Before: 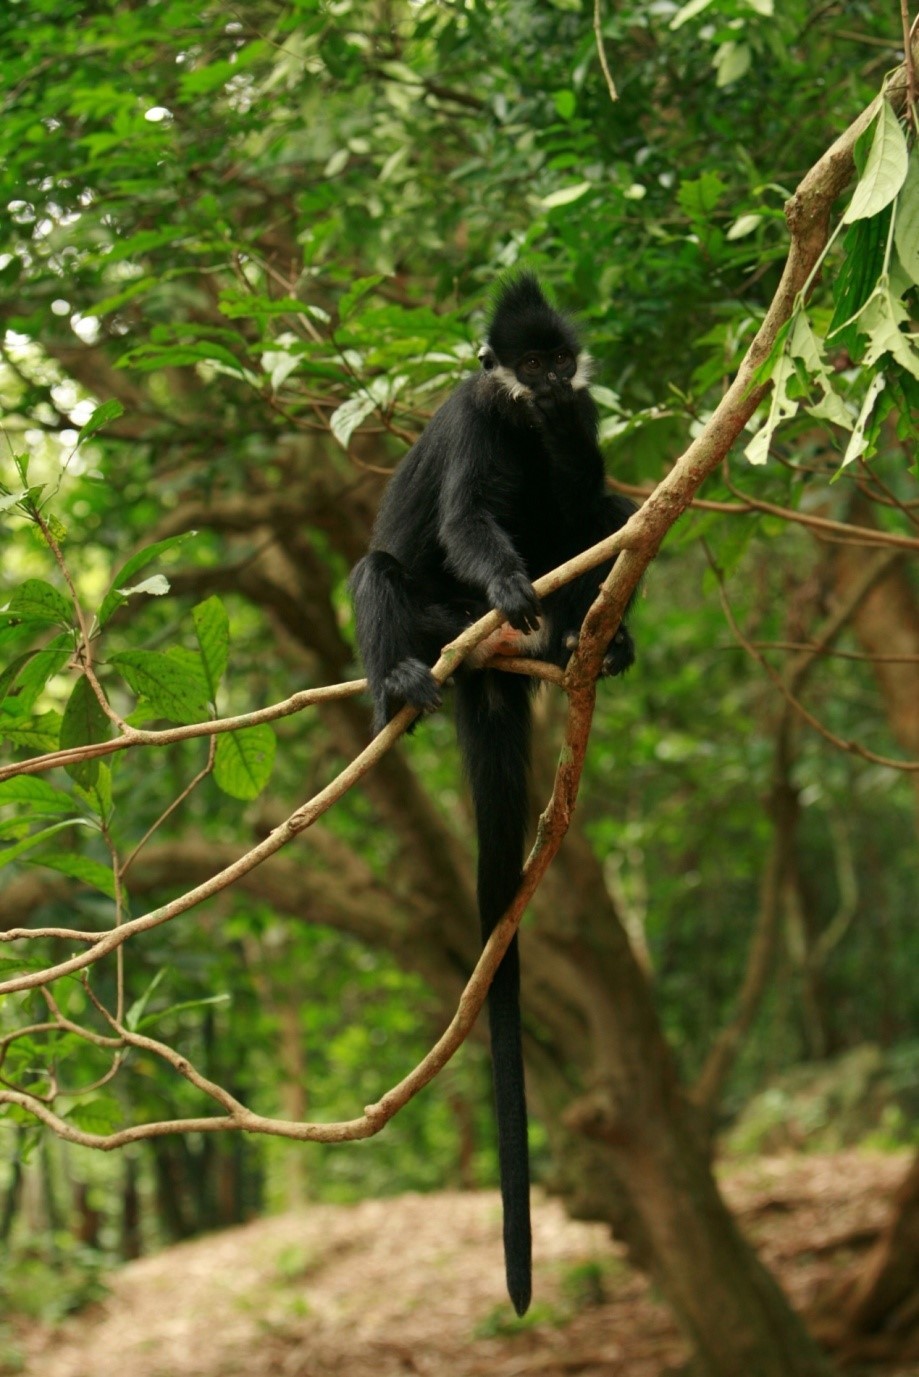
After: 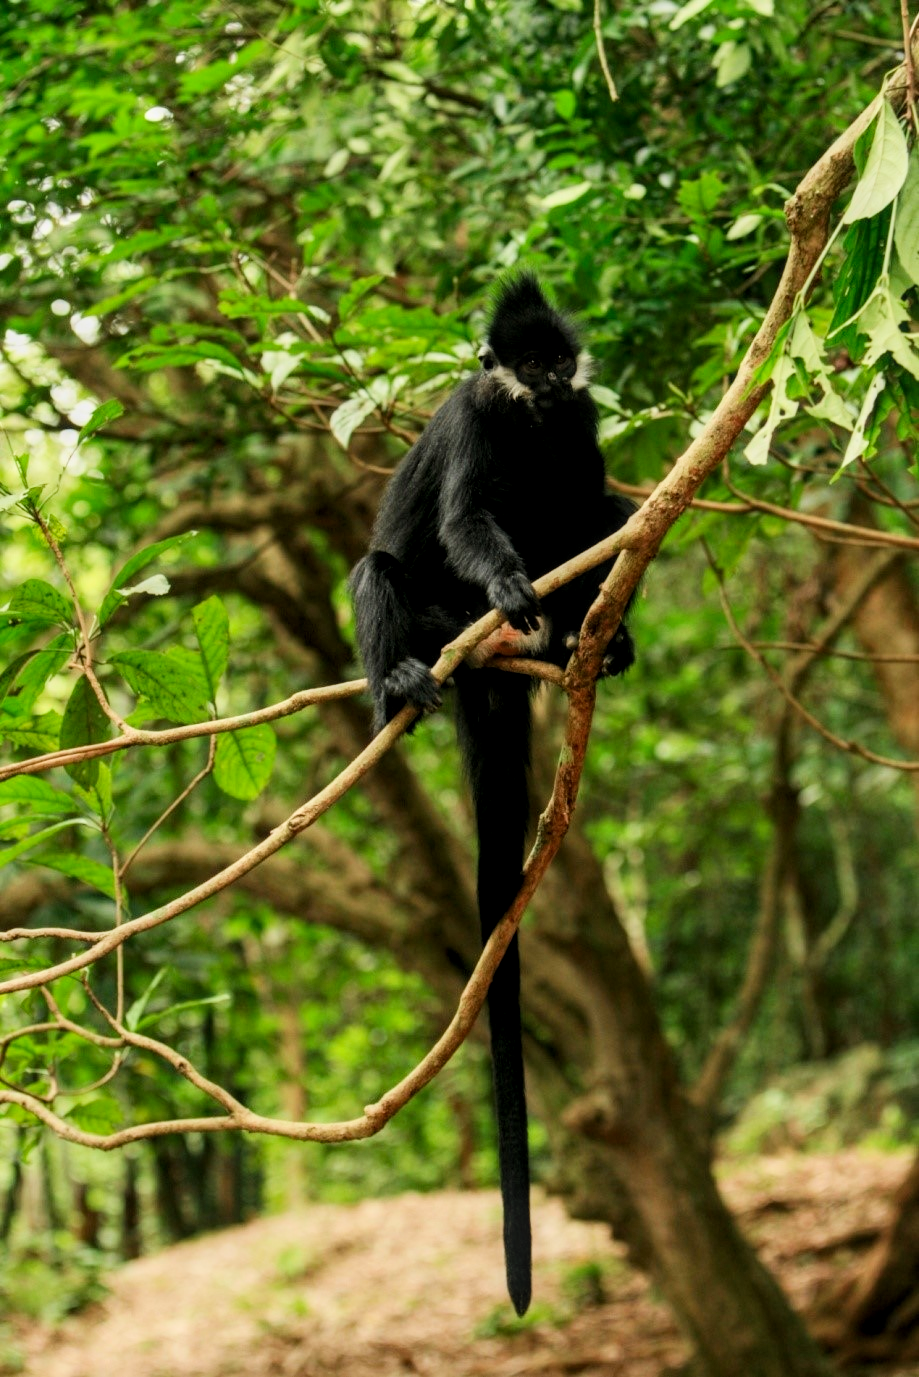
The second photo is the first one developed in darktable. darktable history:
filmic rgb: black relative exposure -7.65 EV, white relative exposure 4.56 EV, hardness 3.61
contrast brightness saturation: contrast 0.201, brightness 0.168, saturation 0.229
local contrast: detail 130%
